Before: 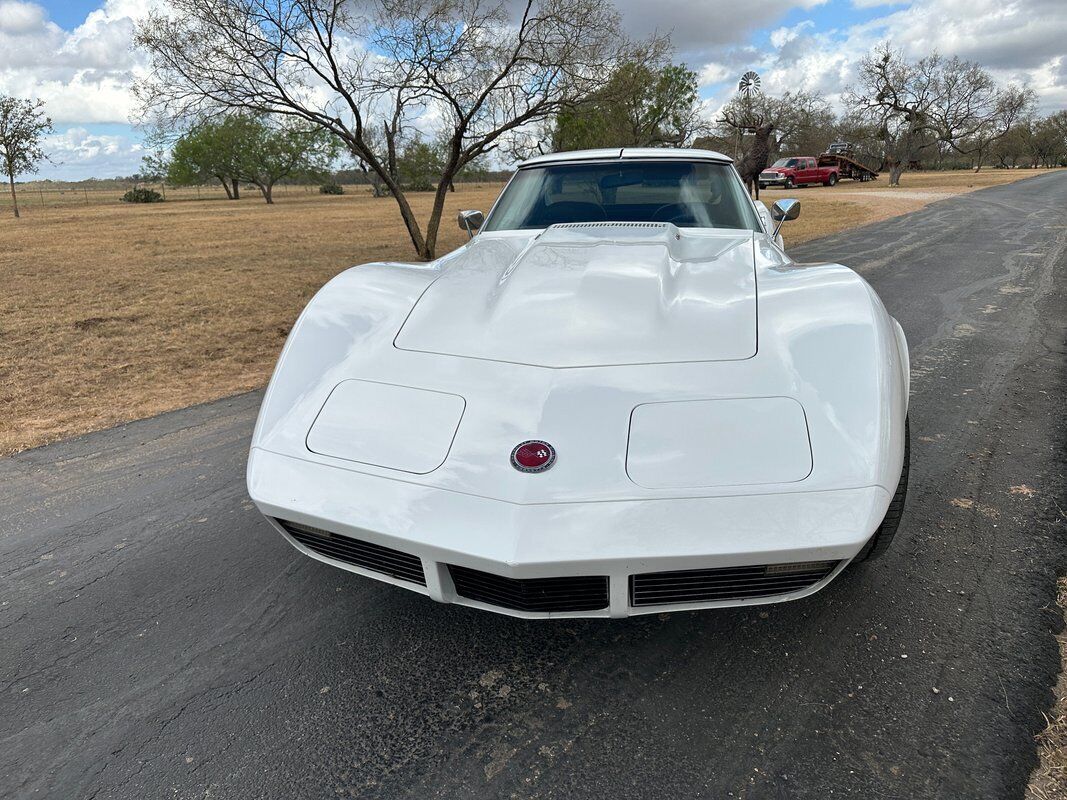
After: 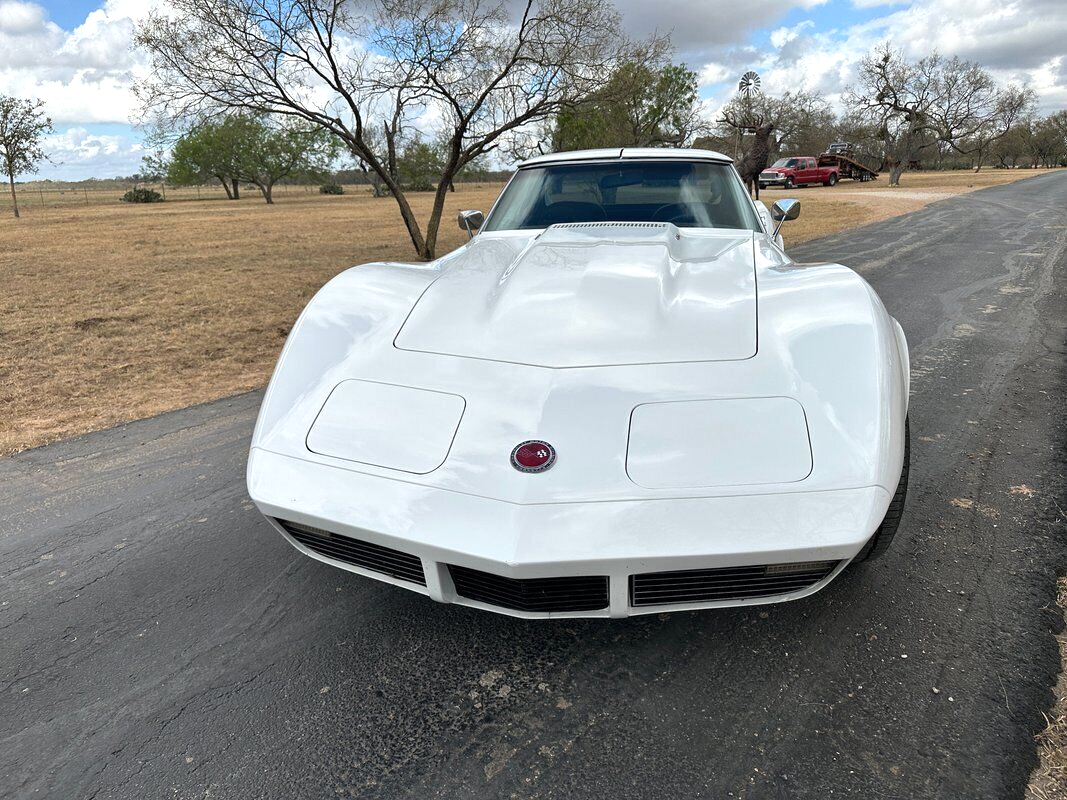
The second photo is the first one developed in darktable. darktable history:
shadows and highlights: radius 45.3, white point adjustment 6.79, compress 79.25%, soften with gaussian
